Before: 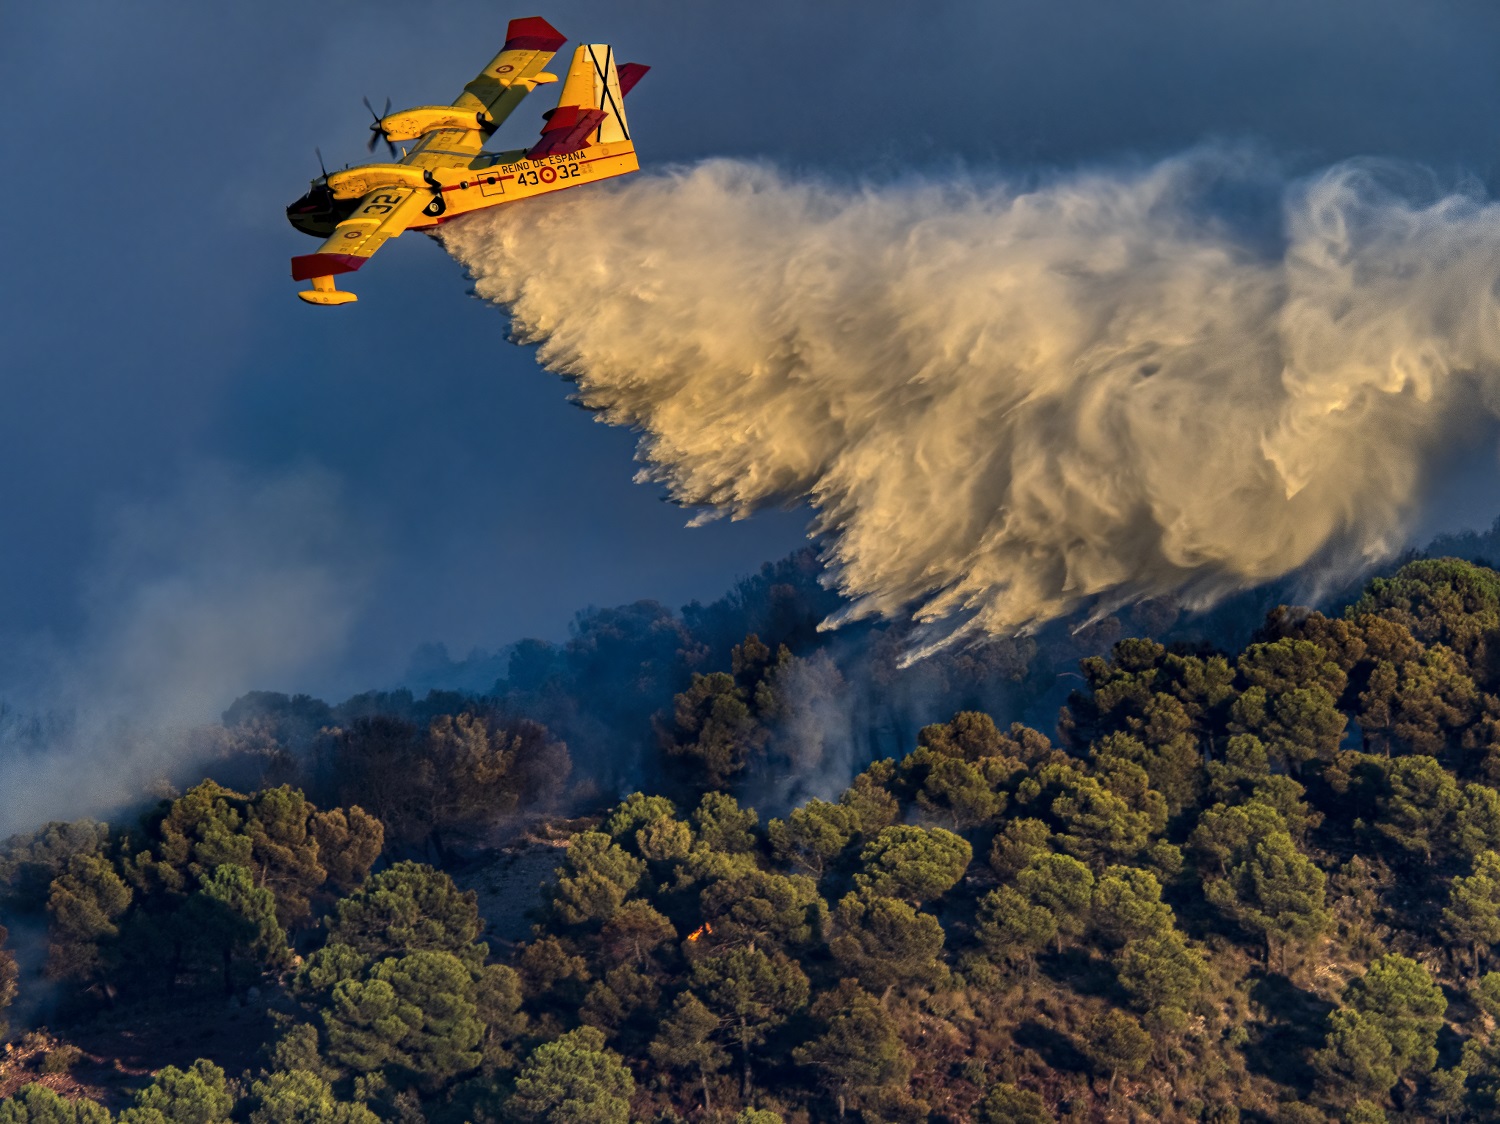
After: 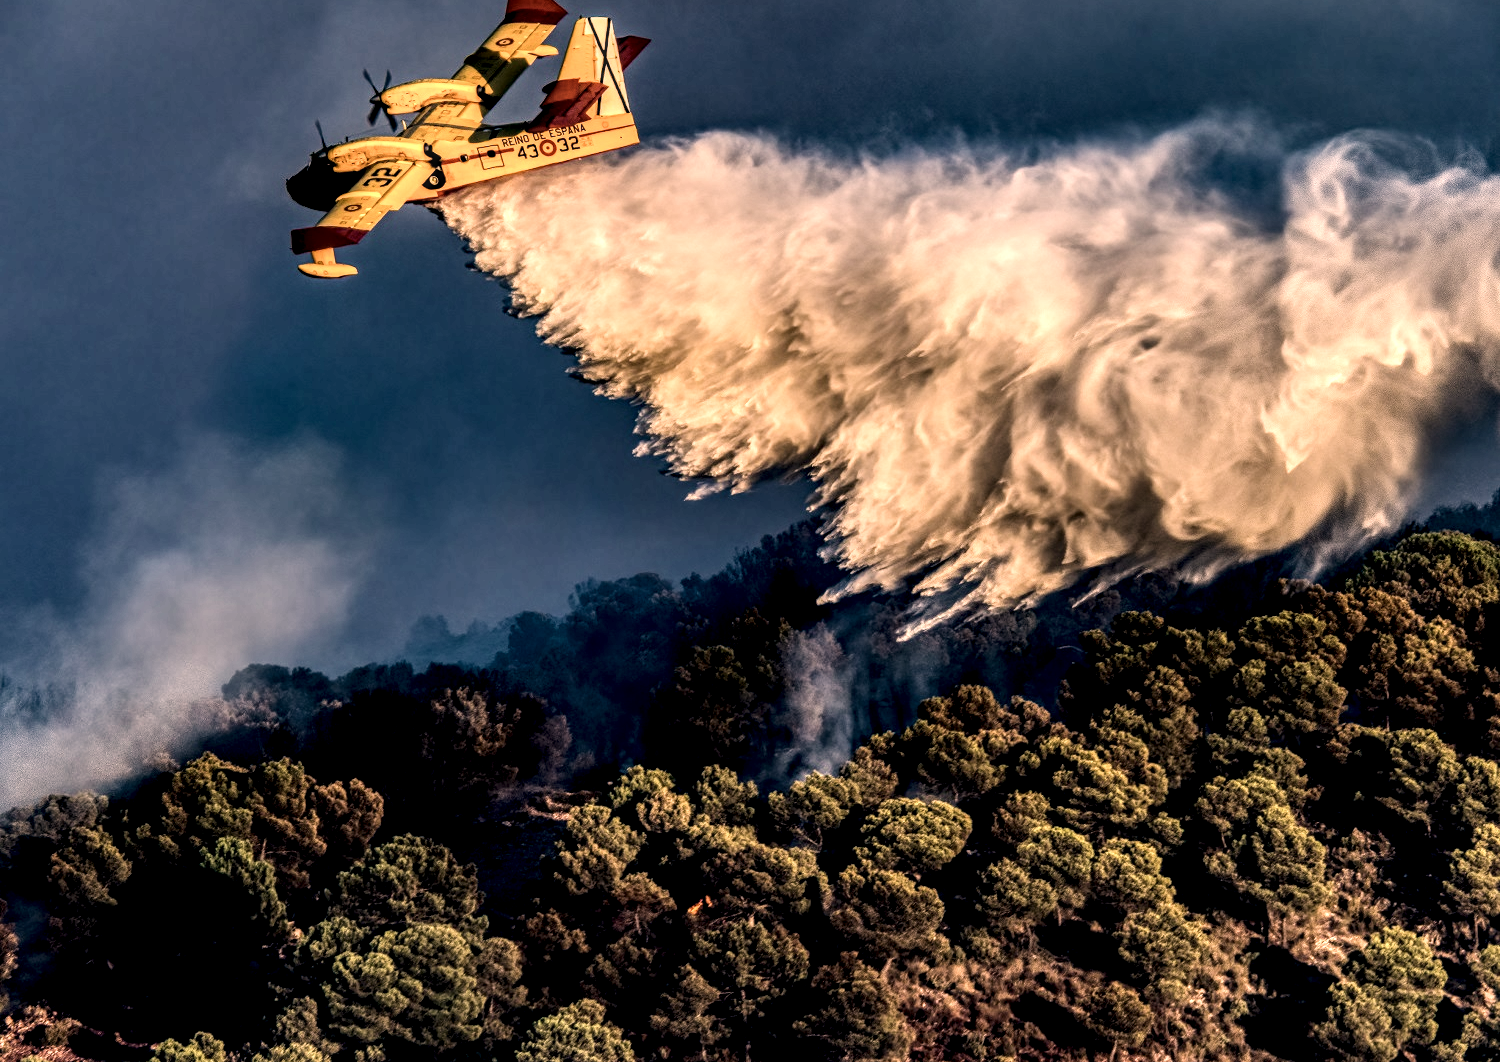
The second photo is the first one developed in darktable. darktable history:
local contrast: highlights 20%, detail 197%
crop and rotate: top 2.479%, bottom 3.018%
contrast brightness saturation: contrast 0.1, saturation -0.36
color correction: highlights a* 11.96, highlights b* 11.58
sigmoid: on, module defaults
exposure: black level correction 0.001, exposure 0.191 EV, compensate highlight preservation false
